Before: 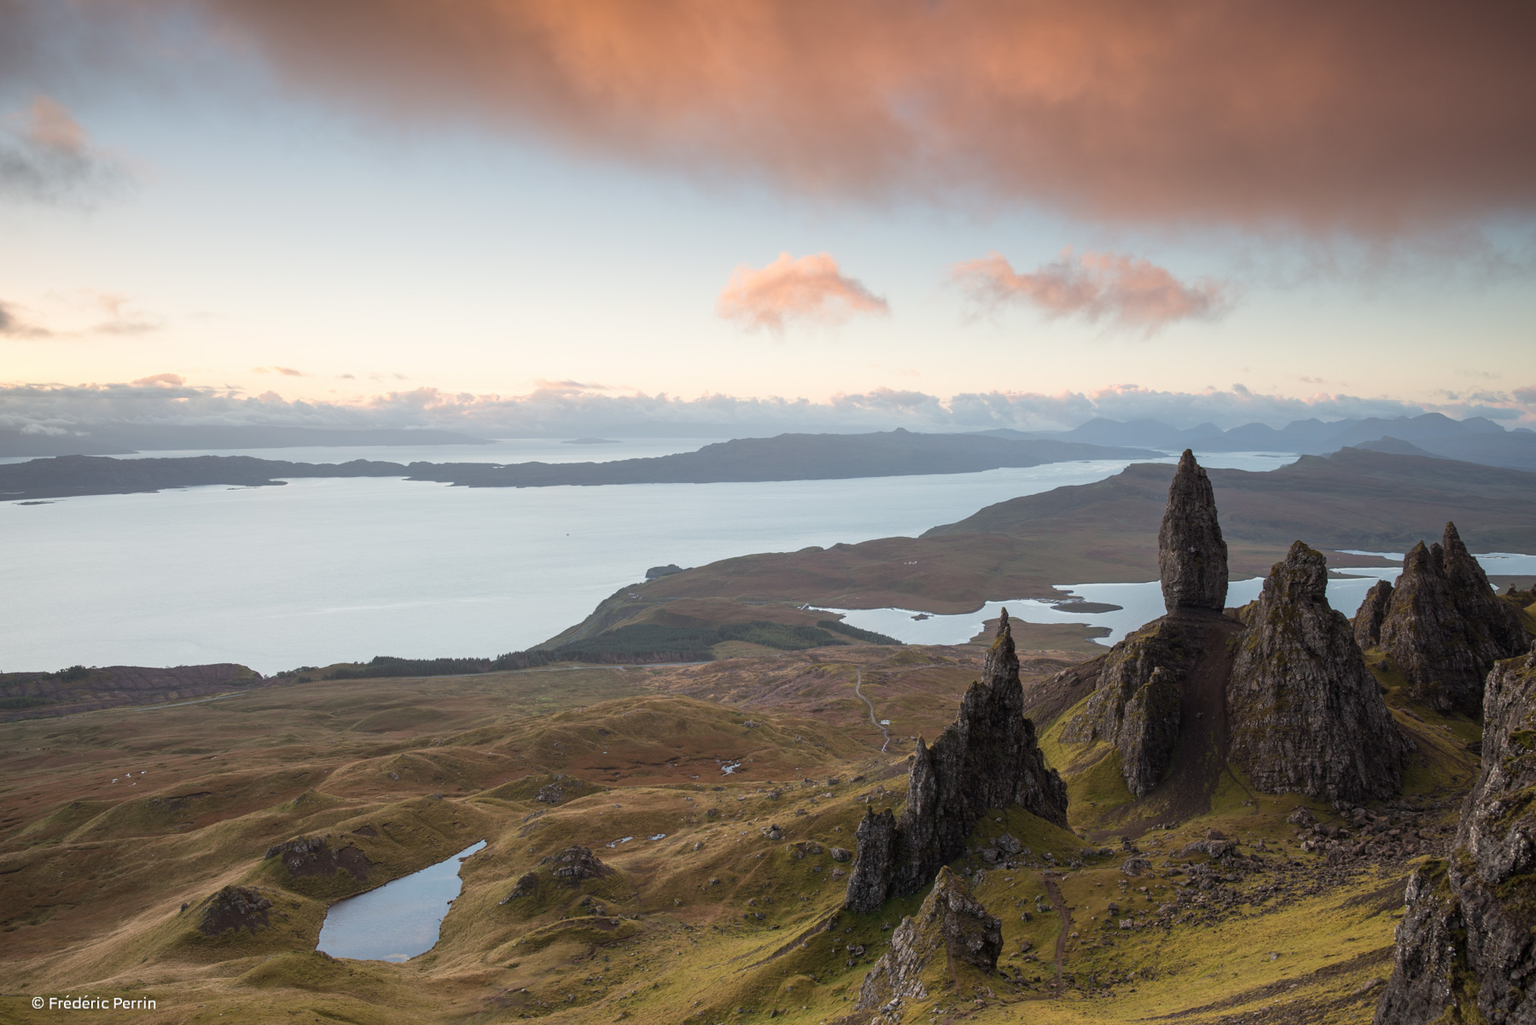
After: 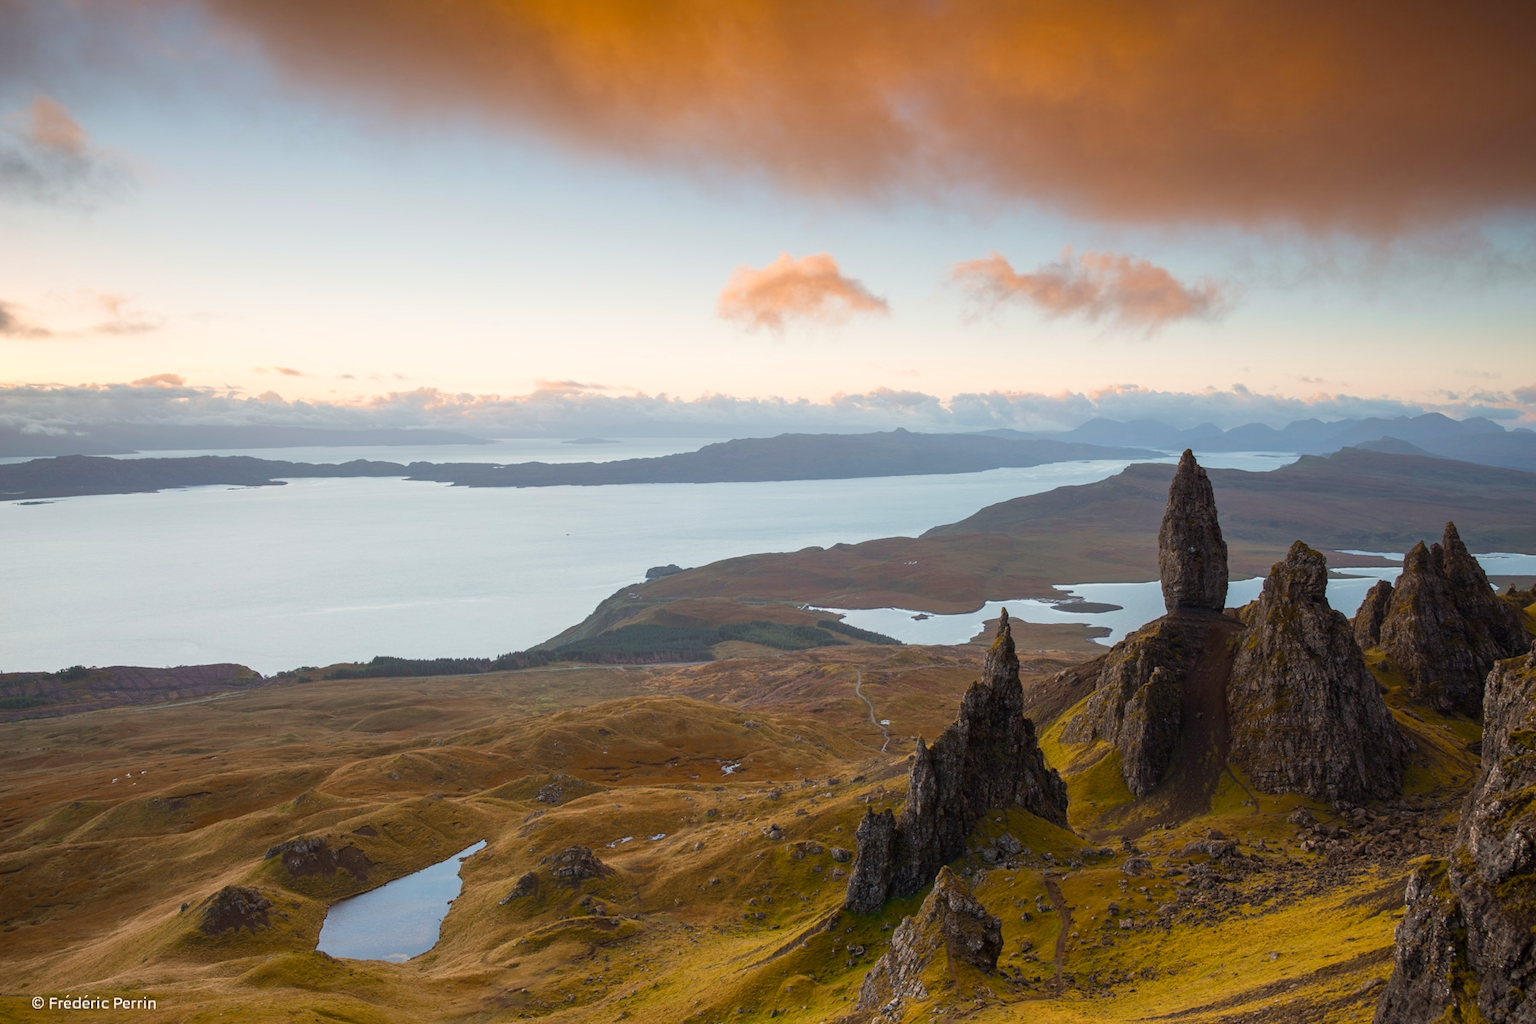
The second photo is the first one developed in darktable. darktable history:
color balance rgb: perceptual saturation grading › global saturation 20%, perceptual saturation grading › highlights 2.68%, perceptual saturation grading › shadows 50%
color equalizer: saturation › red 1.13, saturation › yellow 0.981, hue › red 8.94, hue › orange -9.24, hue › yellow 1.91, hue › green 37.76, brightness › red 0.754, brightness › orange 1.06, brightness › green 0.94, node placement 5°
